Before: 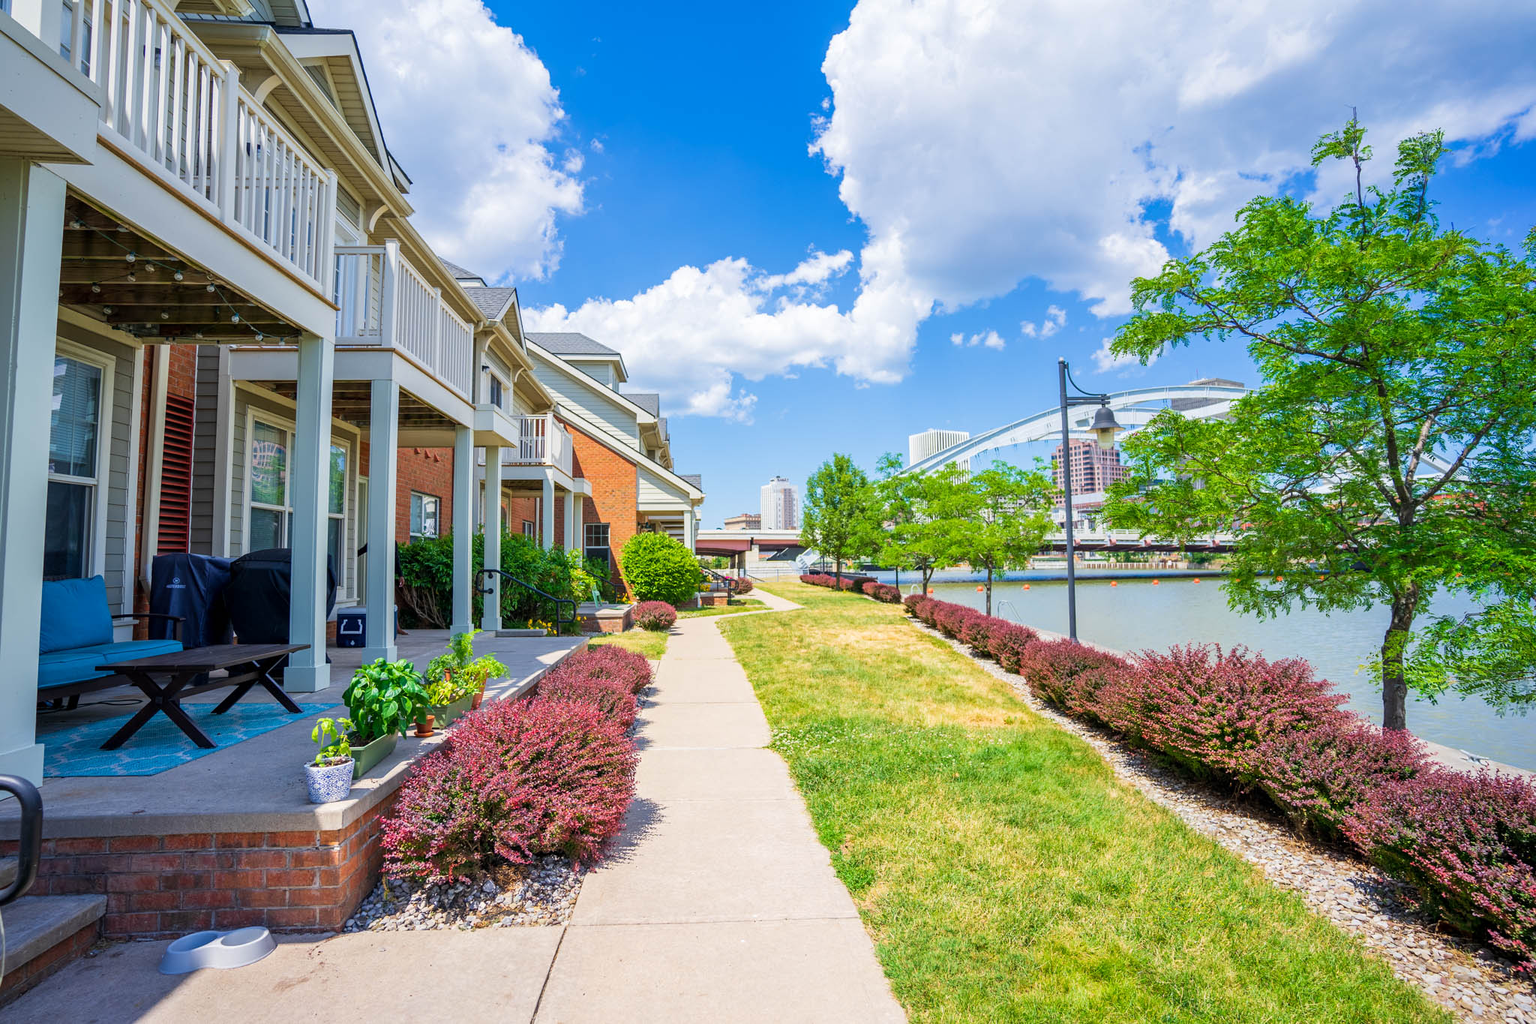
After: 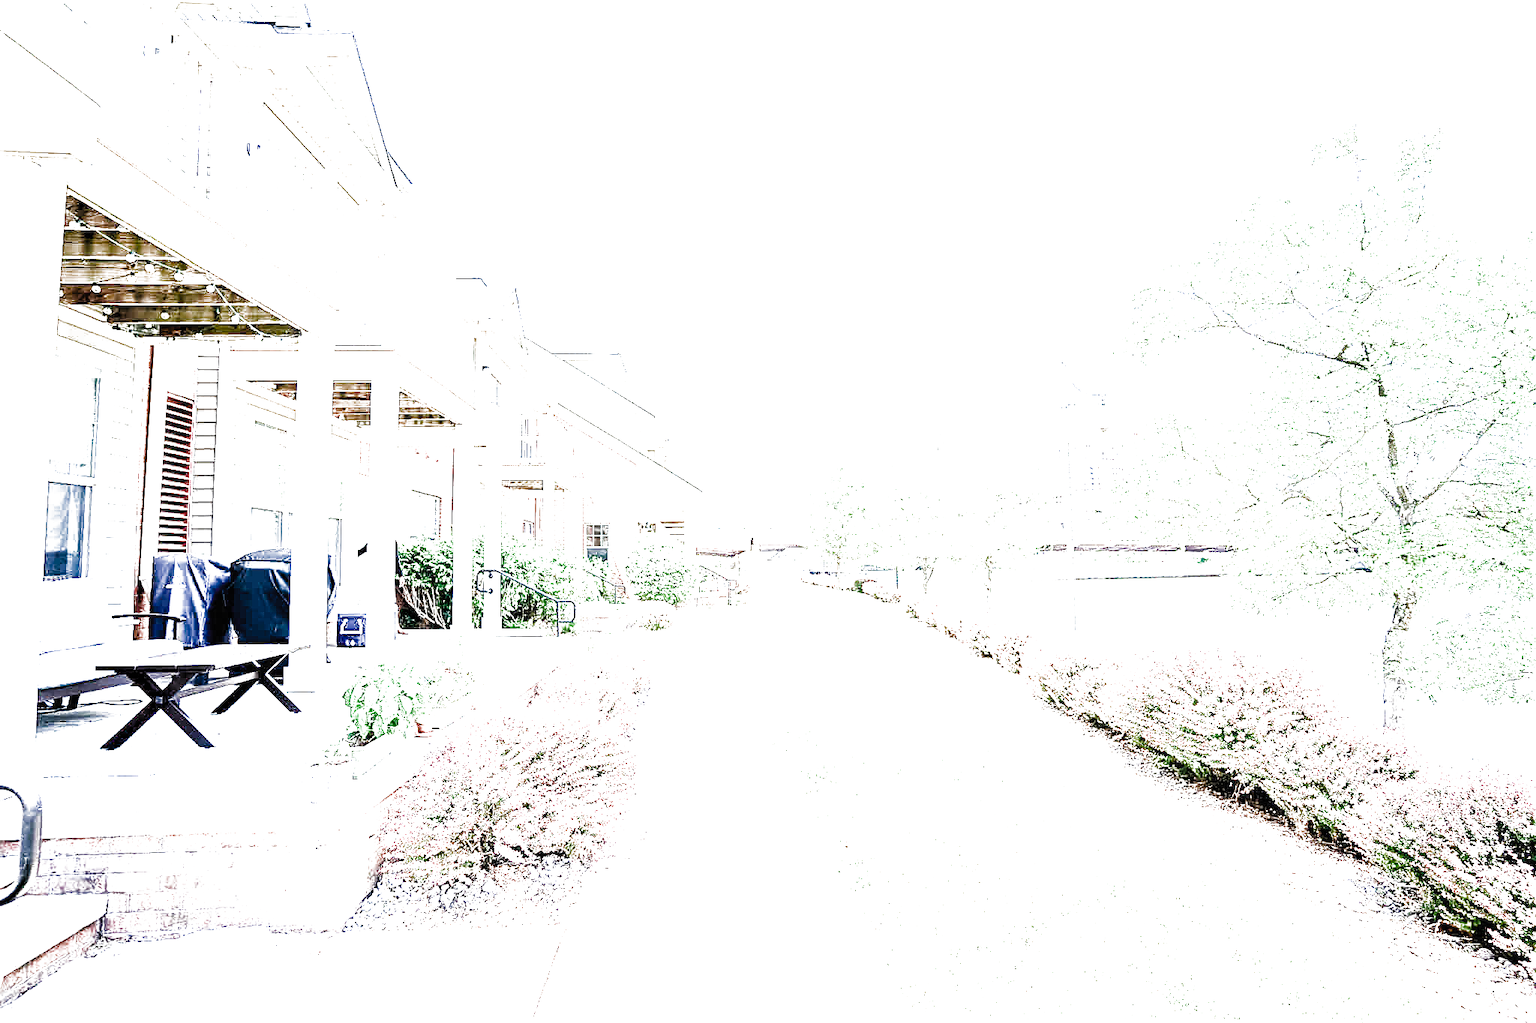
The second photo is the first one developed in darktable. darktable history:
filmic rgb: black relative exposure -3.63 EV, white relative exposure 2.15 EV, hardness 3.62, preserve chrominance RGB euclidean norm (legacy), color science v4 (2020)
exposure: black level correction 0.001, exposure 1.989 EV, compensate exposure bias true, compensate highlight preservation false
sharpen: on, module defaults
